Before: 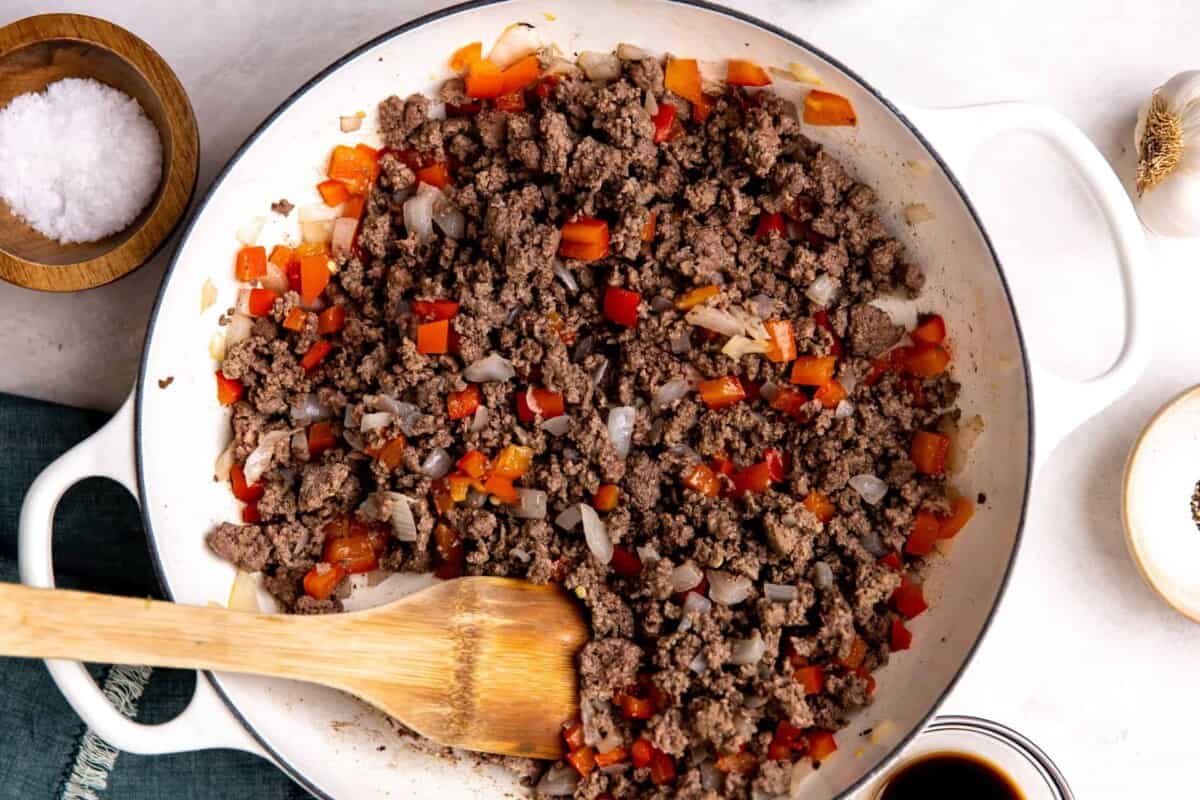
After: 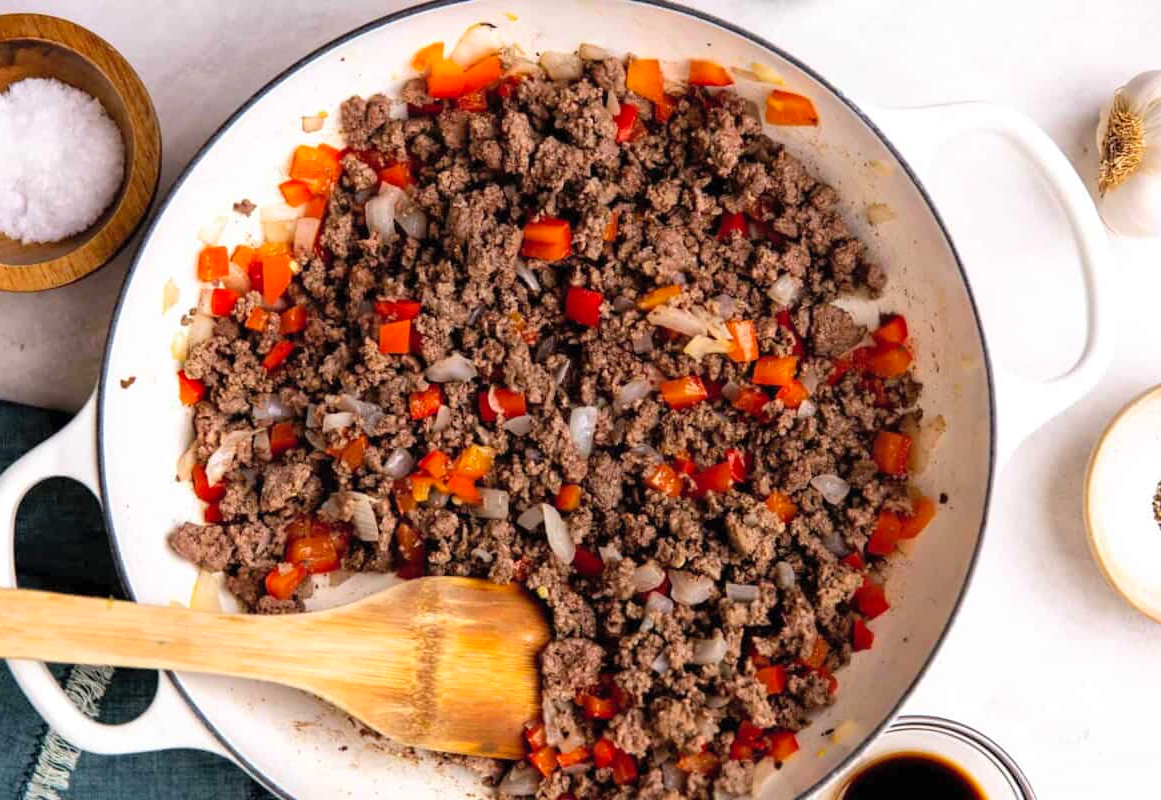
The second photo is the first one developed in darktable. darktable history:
crop and rotate: left 3.208%
contrast brightness saturation: brightness 0.09, saturation 0.192
